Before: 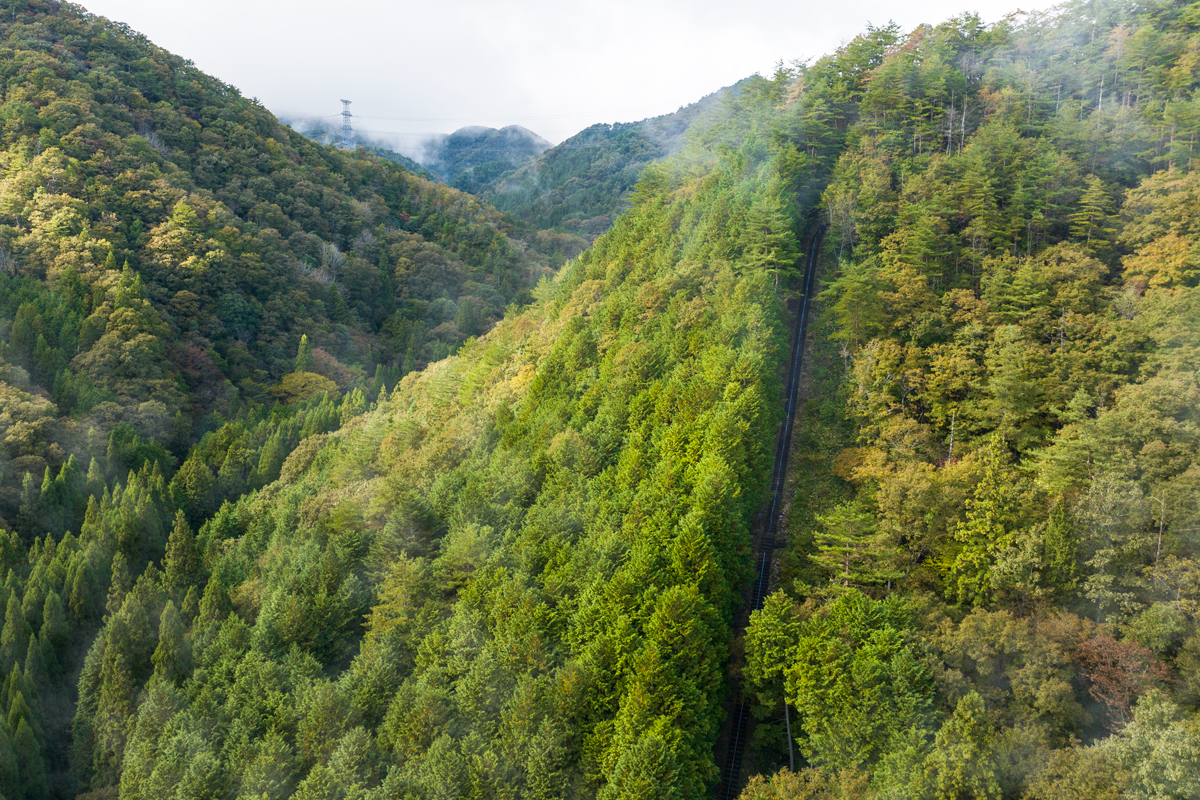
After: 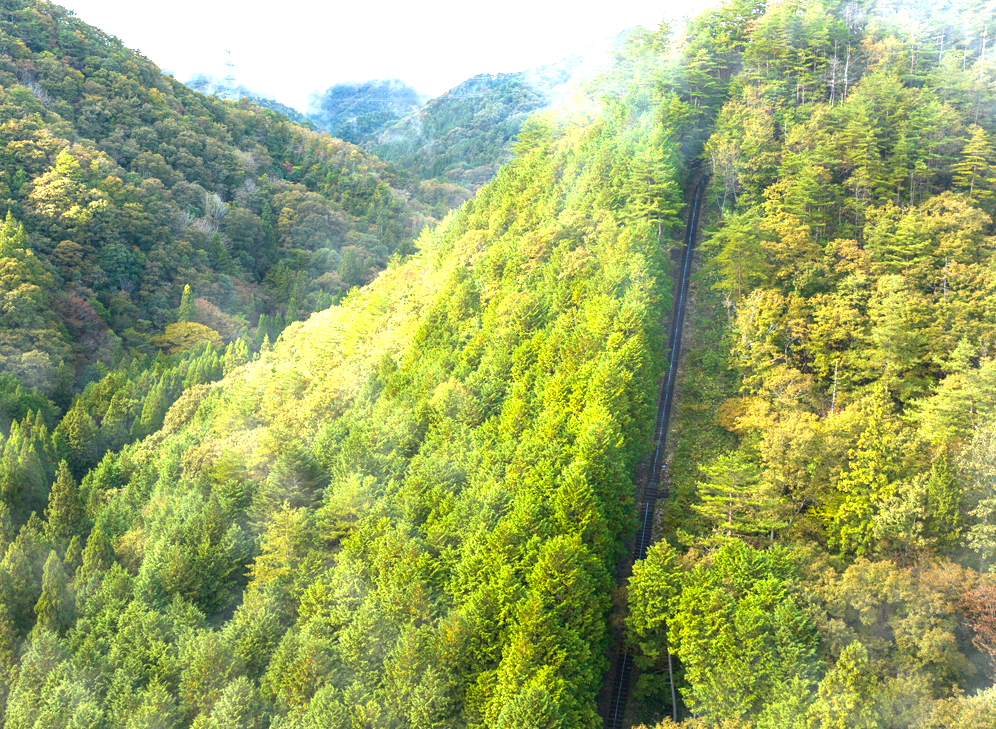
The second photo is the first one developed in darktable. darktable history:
contrast equalizer: octaves 7, y [[0.5, 0.488, 0.462, 0.461, 0.491, 0.5], [0.5 ×6], [0.5 ×6], [0 ×6], [0 ×6]]
crop: left 9.831%, top 6.336%, right 7.145%, bottom 2.463%
exposure: black level correction 0, exposure 1.365 EV, compensate highlight preservation false
